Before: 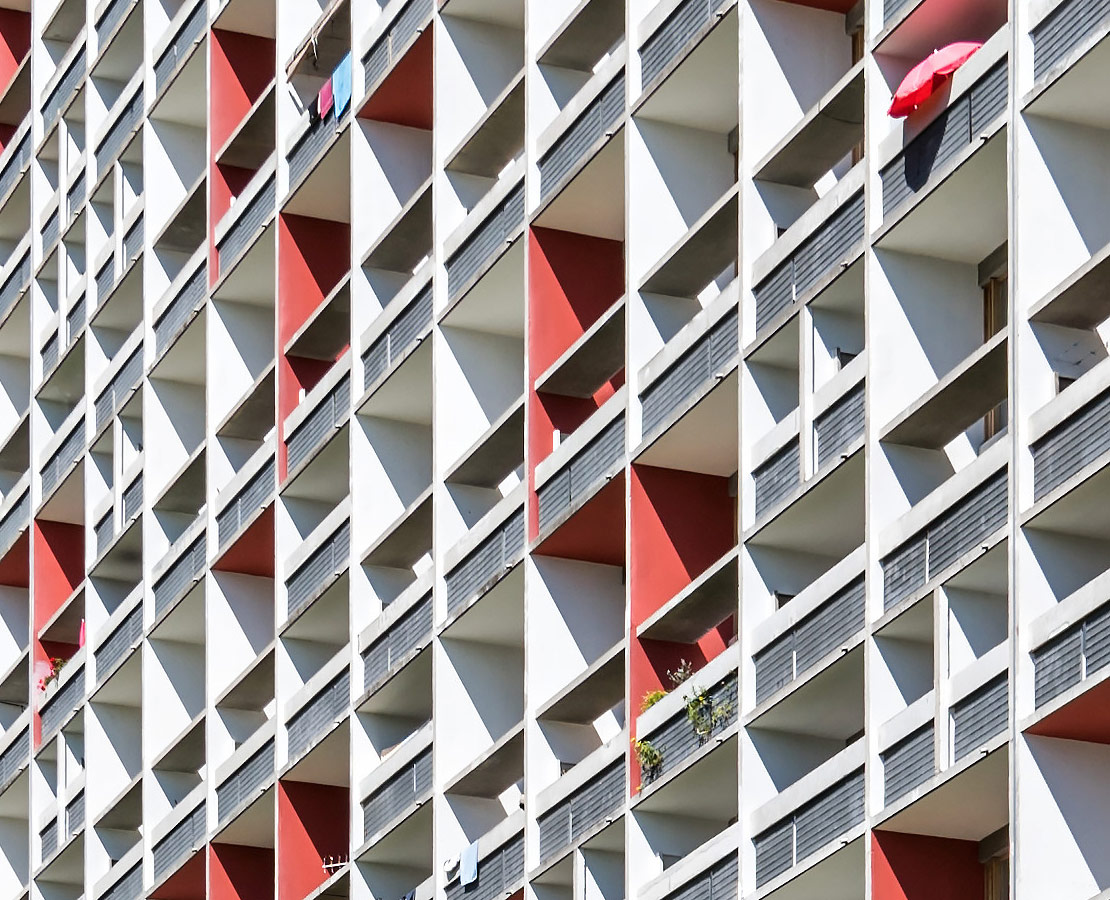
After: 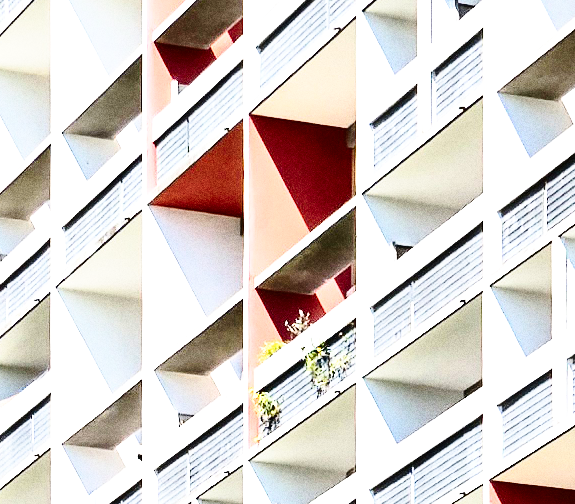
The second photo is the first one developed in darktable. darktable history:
base curve: curves: ch0 [(0, 0) (0.028, 0.03) (0.121, 0.232) (0.46, 0.748) (0.859, 0.968) (1, 1)], preserve colors none
crop: left 34.479%, top 38.822%, right 13.718%, bottom 5.172%
contrast brightness saturation: contrast 0.28
exposure: black level correction 0, exposure 1.1 EV, compensate exposure bias true, compensate highlight preservation false
grain: coarseness 0.09 ISO, strength 40%
tone equalizer: on, module defaults
